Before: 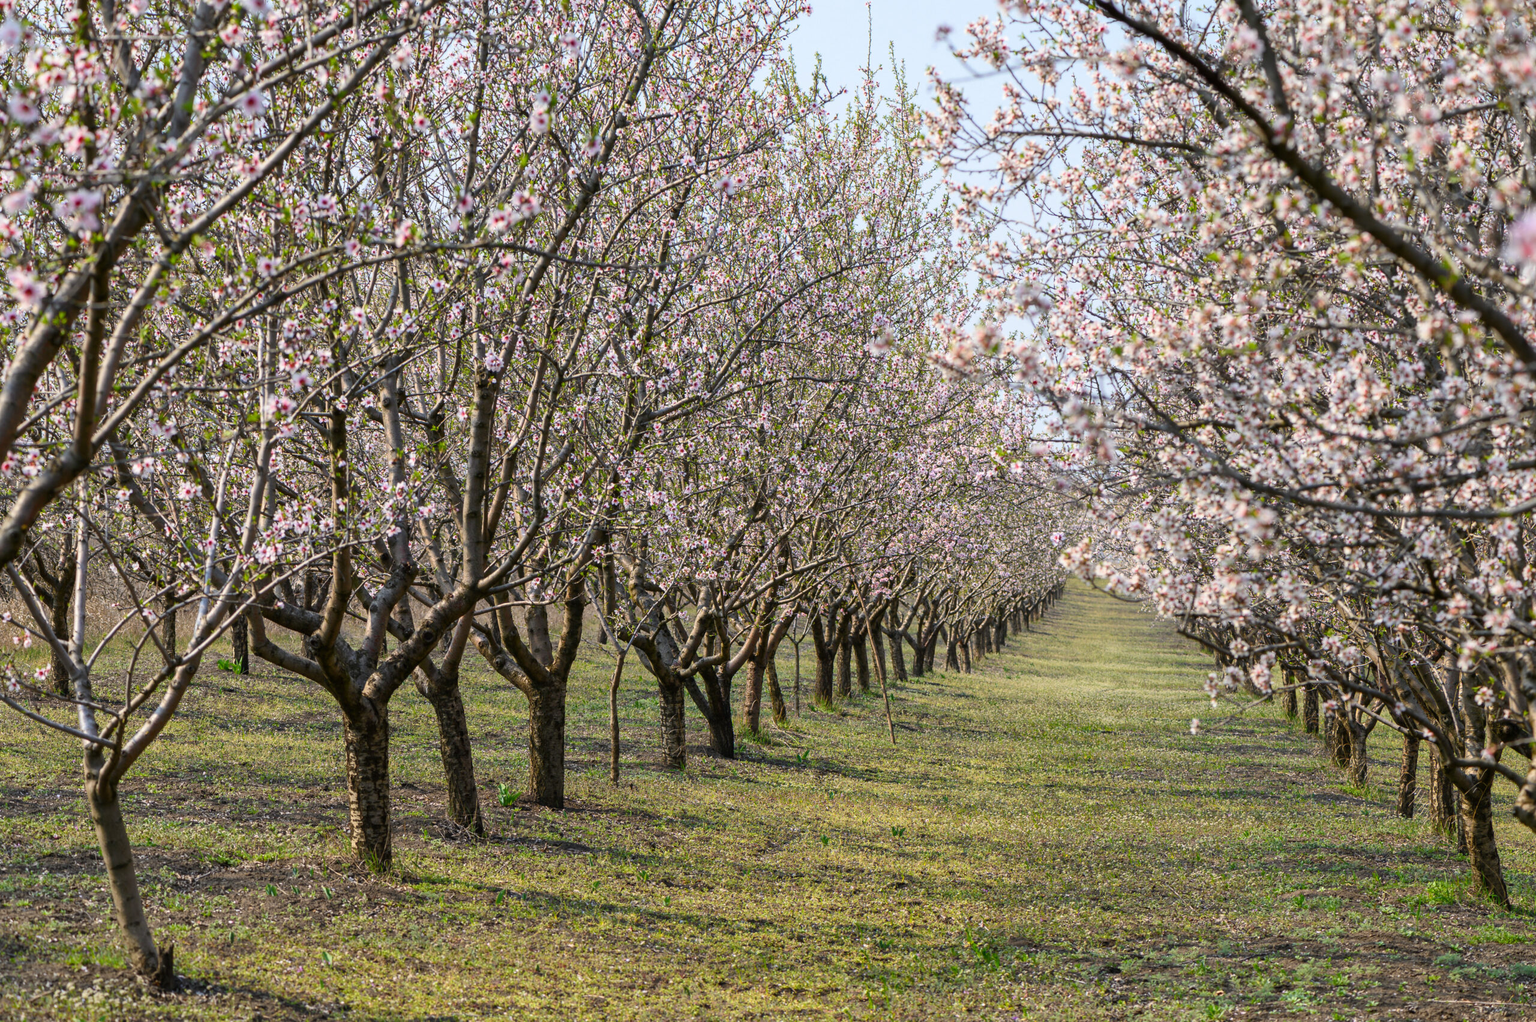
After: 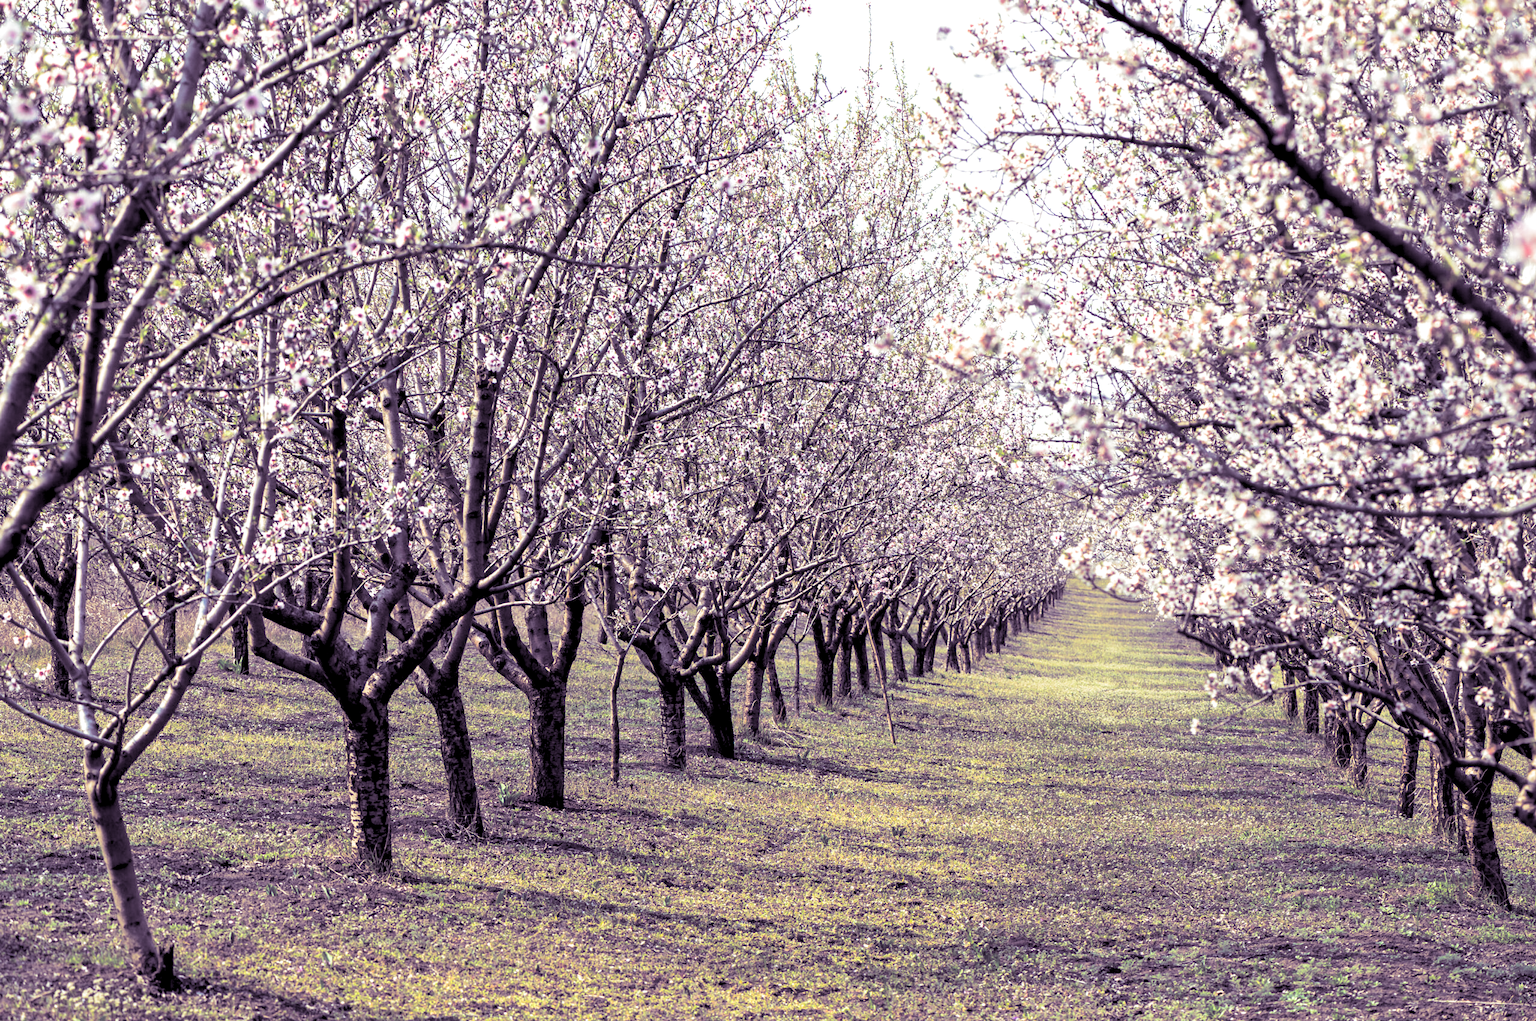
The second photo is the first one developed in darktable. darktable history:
rgb levels: levels [[0.013, 0.434, 0.89], [0, 0.5, 1], [0, 0.5, 1]]
exposure: black level correction 0.001, exposure 0.5 EV, compensate exposure bias true, compensate highlight preservation false
split-toning: shadows › hue 266.4°, shadows › saturation 0.4, highlights › hue 61.2°, highlights › saturation 0.3, compress 0%
